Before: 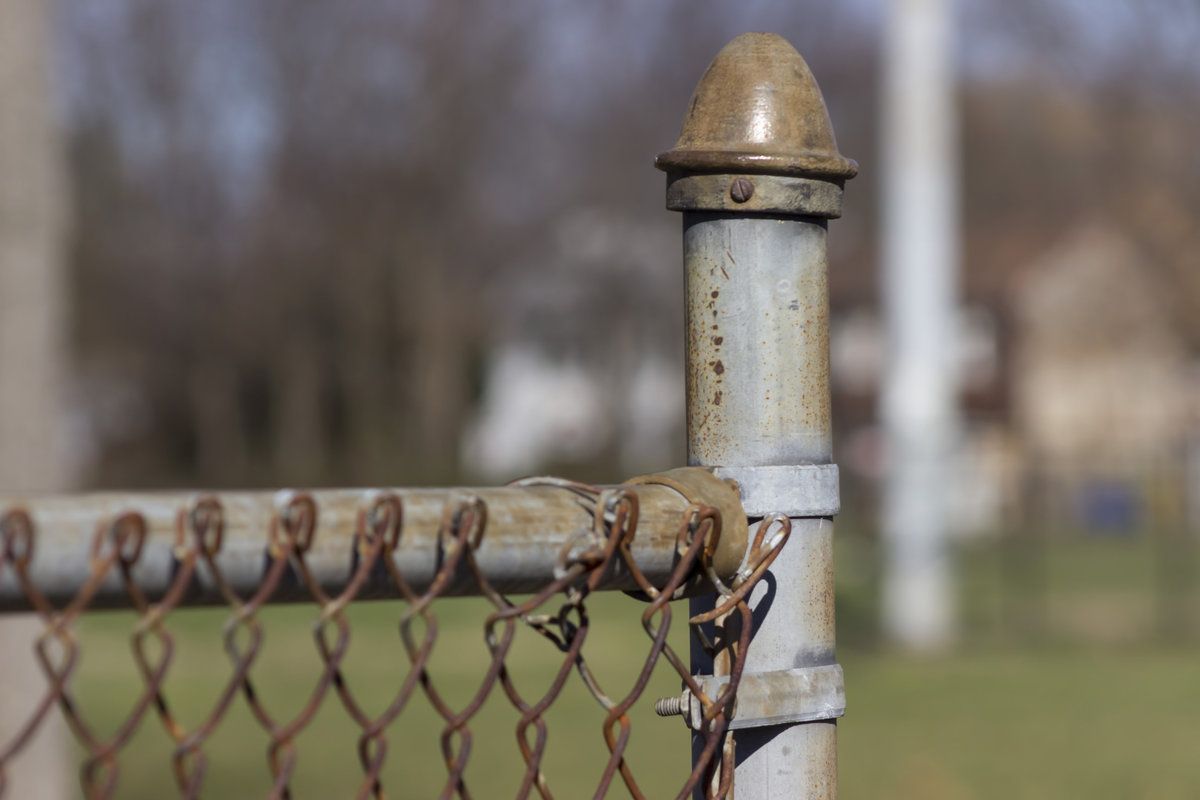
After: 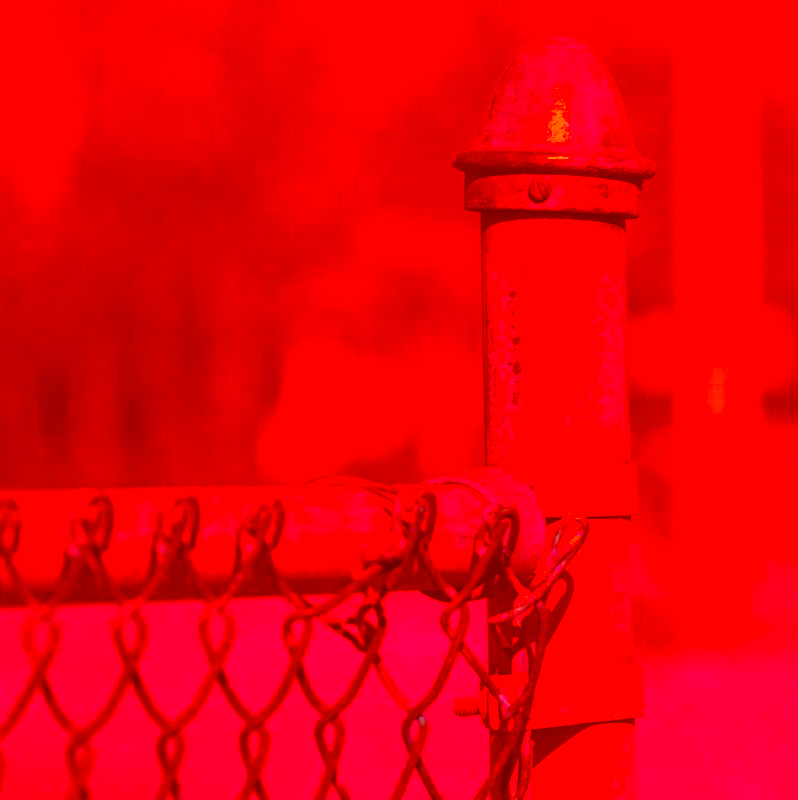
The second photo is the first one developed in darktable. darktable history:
crop: left 16.899%, right 16.556%
color correction: highlights a* -39.68, highlights b* -40, shadows a* -40, shadows b* -40, saturation -3
grain: coarseness 0.09 ISO, strength 10%
